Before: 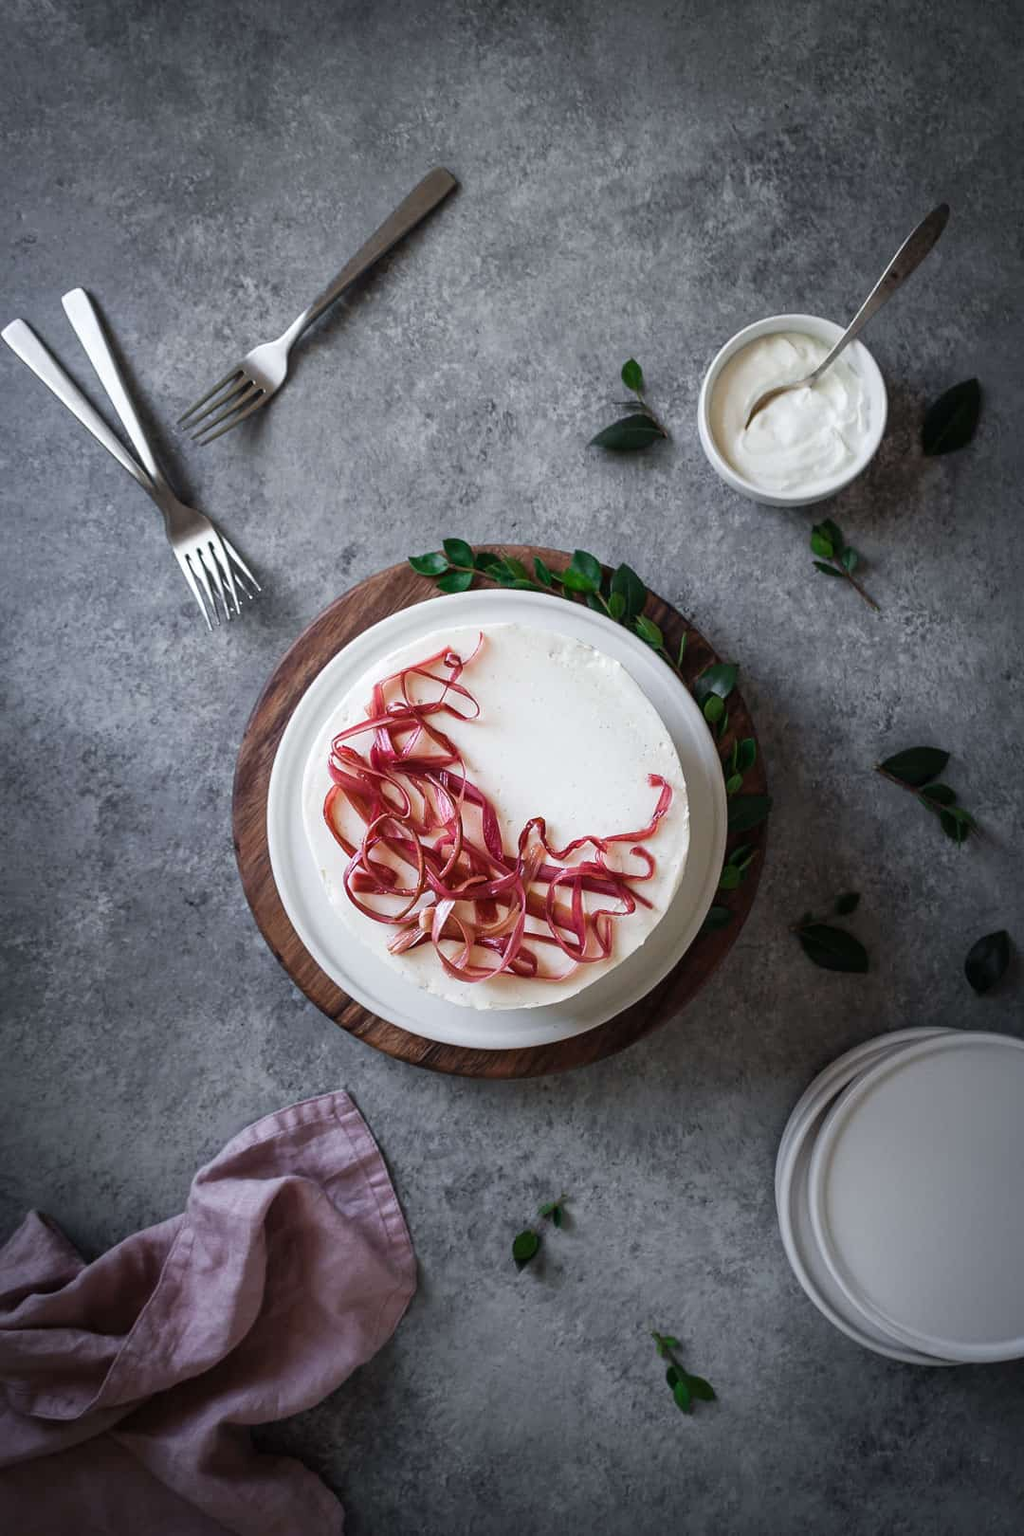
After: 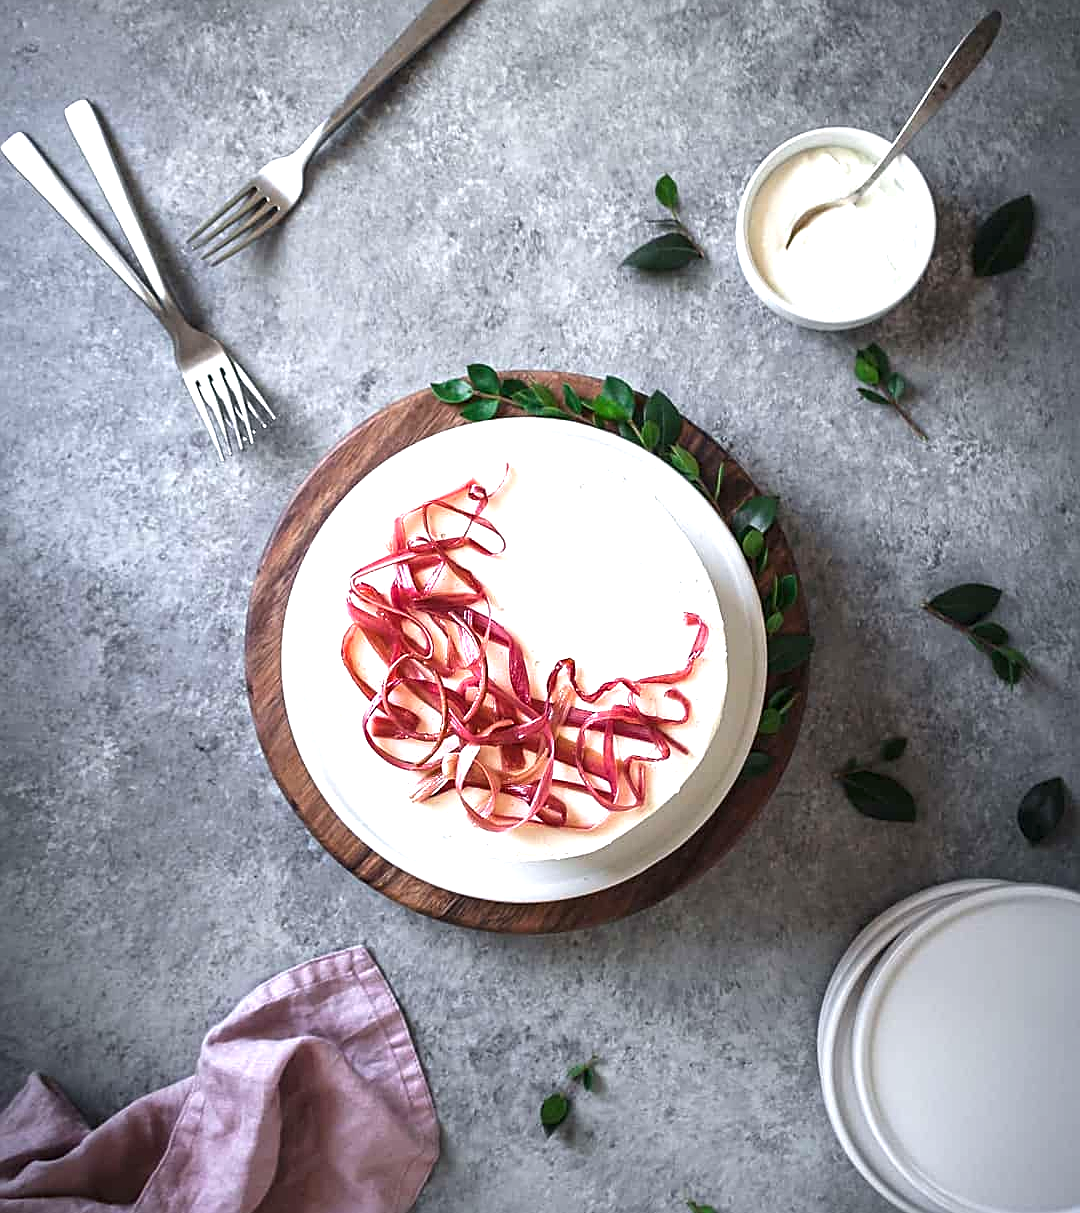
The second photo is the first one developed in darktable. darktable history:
crop and rotate: top 12.602%, bottom 12.484%
sharpen: amount 0.594
exposure: black level correction 0, exposure 1.096 EV, compensate highlight preservation false
